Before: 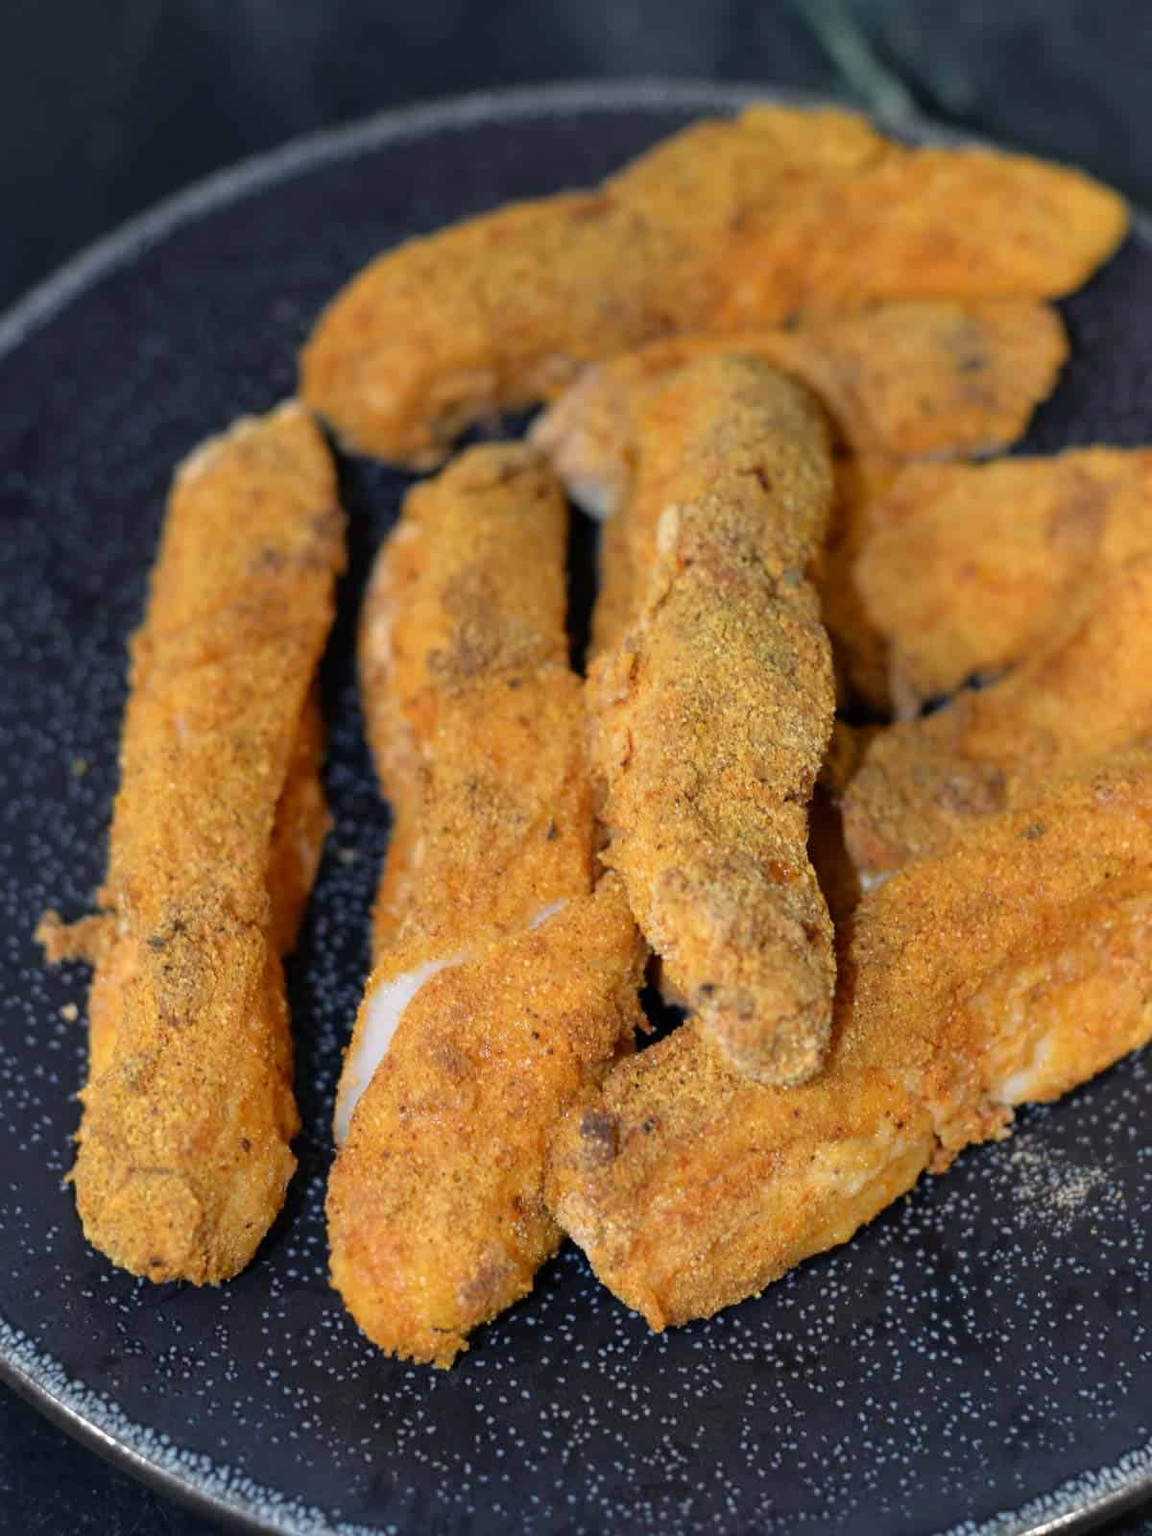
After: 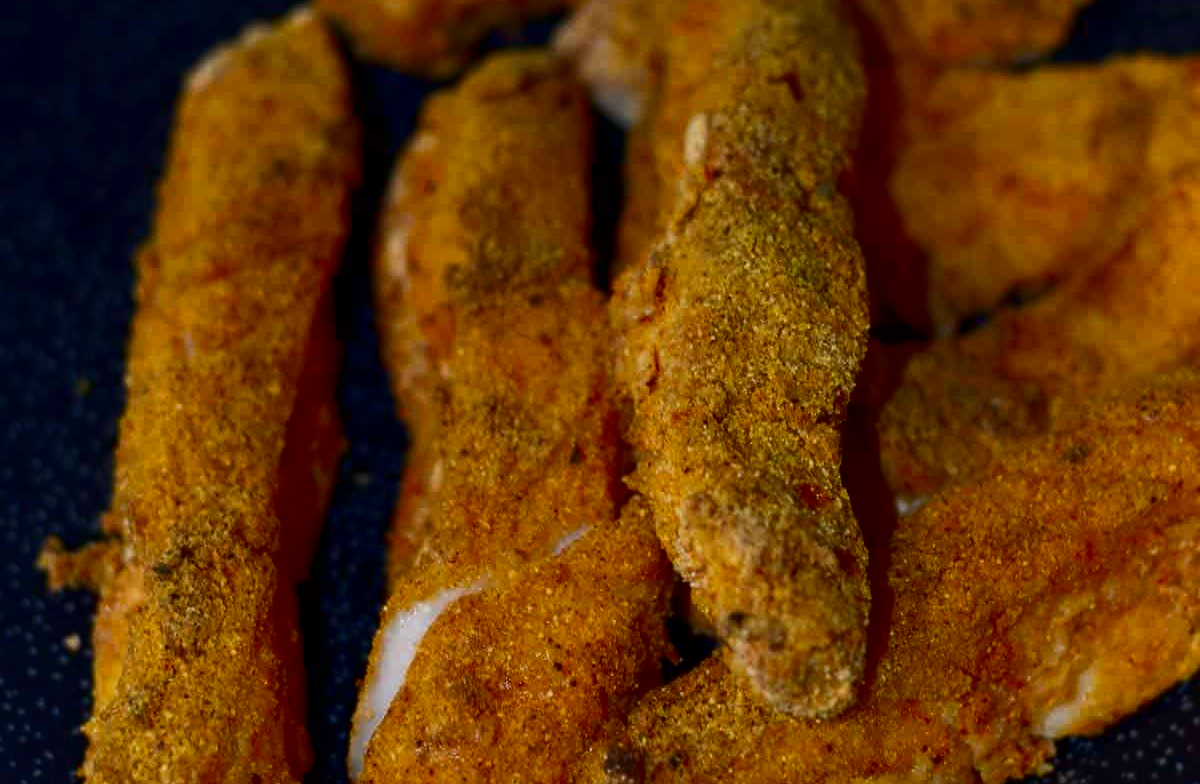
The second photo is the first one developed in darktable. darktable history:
crop and rotate: top 25.78%, bottom 25.194%
contrast brightness saturation: contrast 0.092, brightness -0.585, saturation 0.166
